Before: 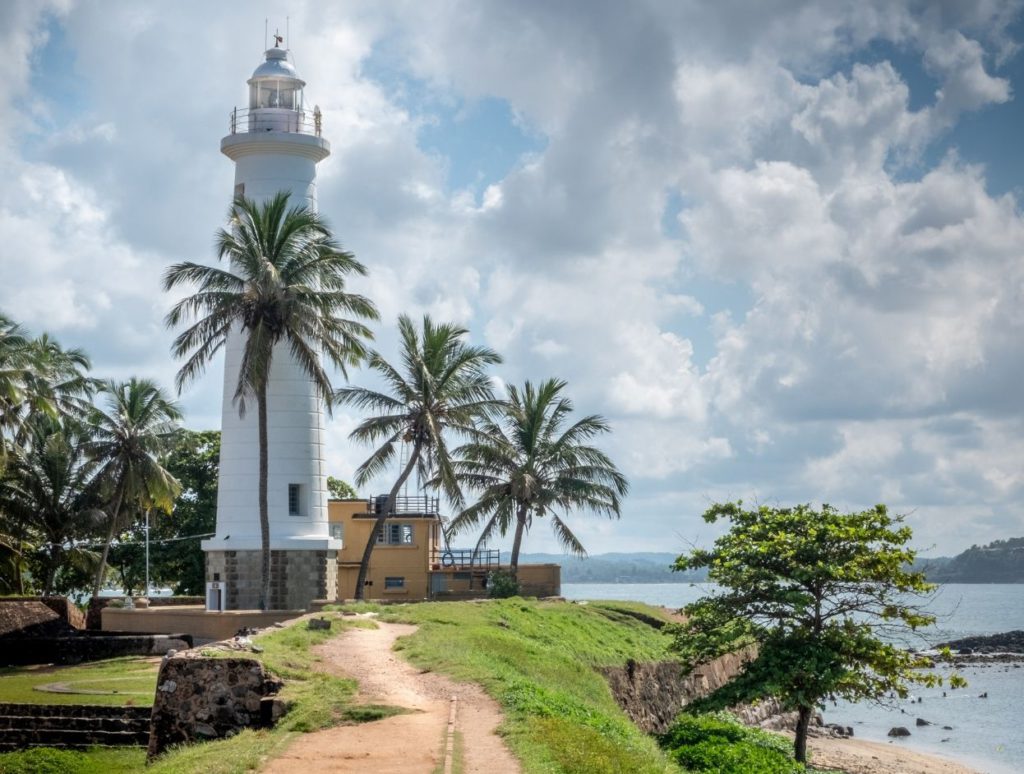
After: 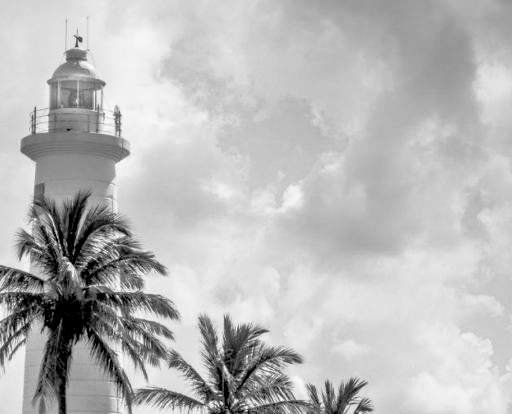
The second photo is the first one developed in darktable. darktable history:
tone equalizer: -7 EV 0.15 EV, -6 EV 0.6 EV, -5 EV 1.15 EV, -4 EV 1.33 EV, -3 EV 1.15 EV, -2 EV 0.6 EV, -1 EV 0.15 EV, mask exposure compensation -0.5 EV
exposure: black level correction 0.029, exposure -0.073 EV, compensate highlight preservation false
rotate and perspective: automatic cropping off
crop: left 19.556%, right 30.401%, bottom 46.458%
base curve: curves: ch0 [(0, 0) (0.257, 0.25) (0.482, 0.586) (0.757, 0.871) (1, 1)]
color calibration: output gray [0.18, 0.41, 0.41, 0], gray › normalize channels true, illuminant same as pipeline (D50), adaptation XYZ, x 0.346, y 0.359, gamut compression 0
